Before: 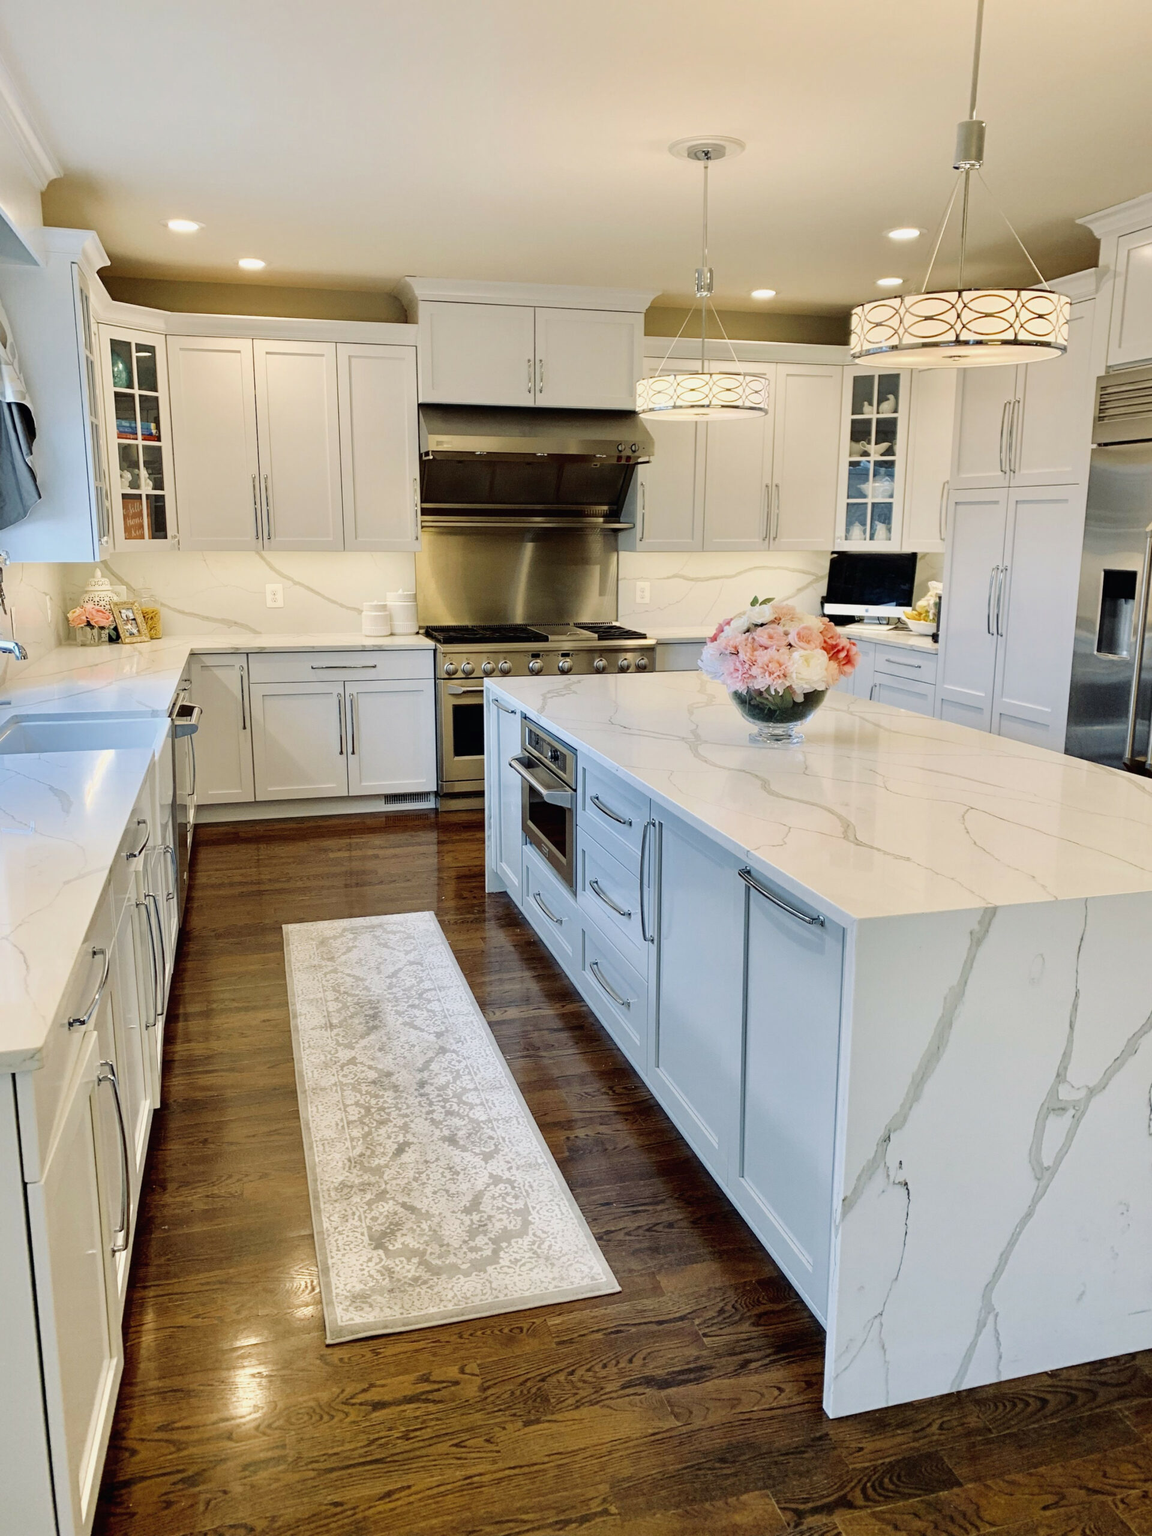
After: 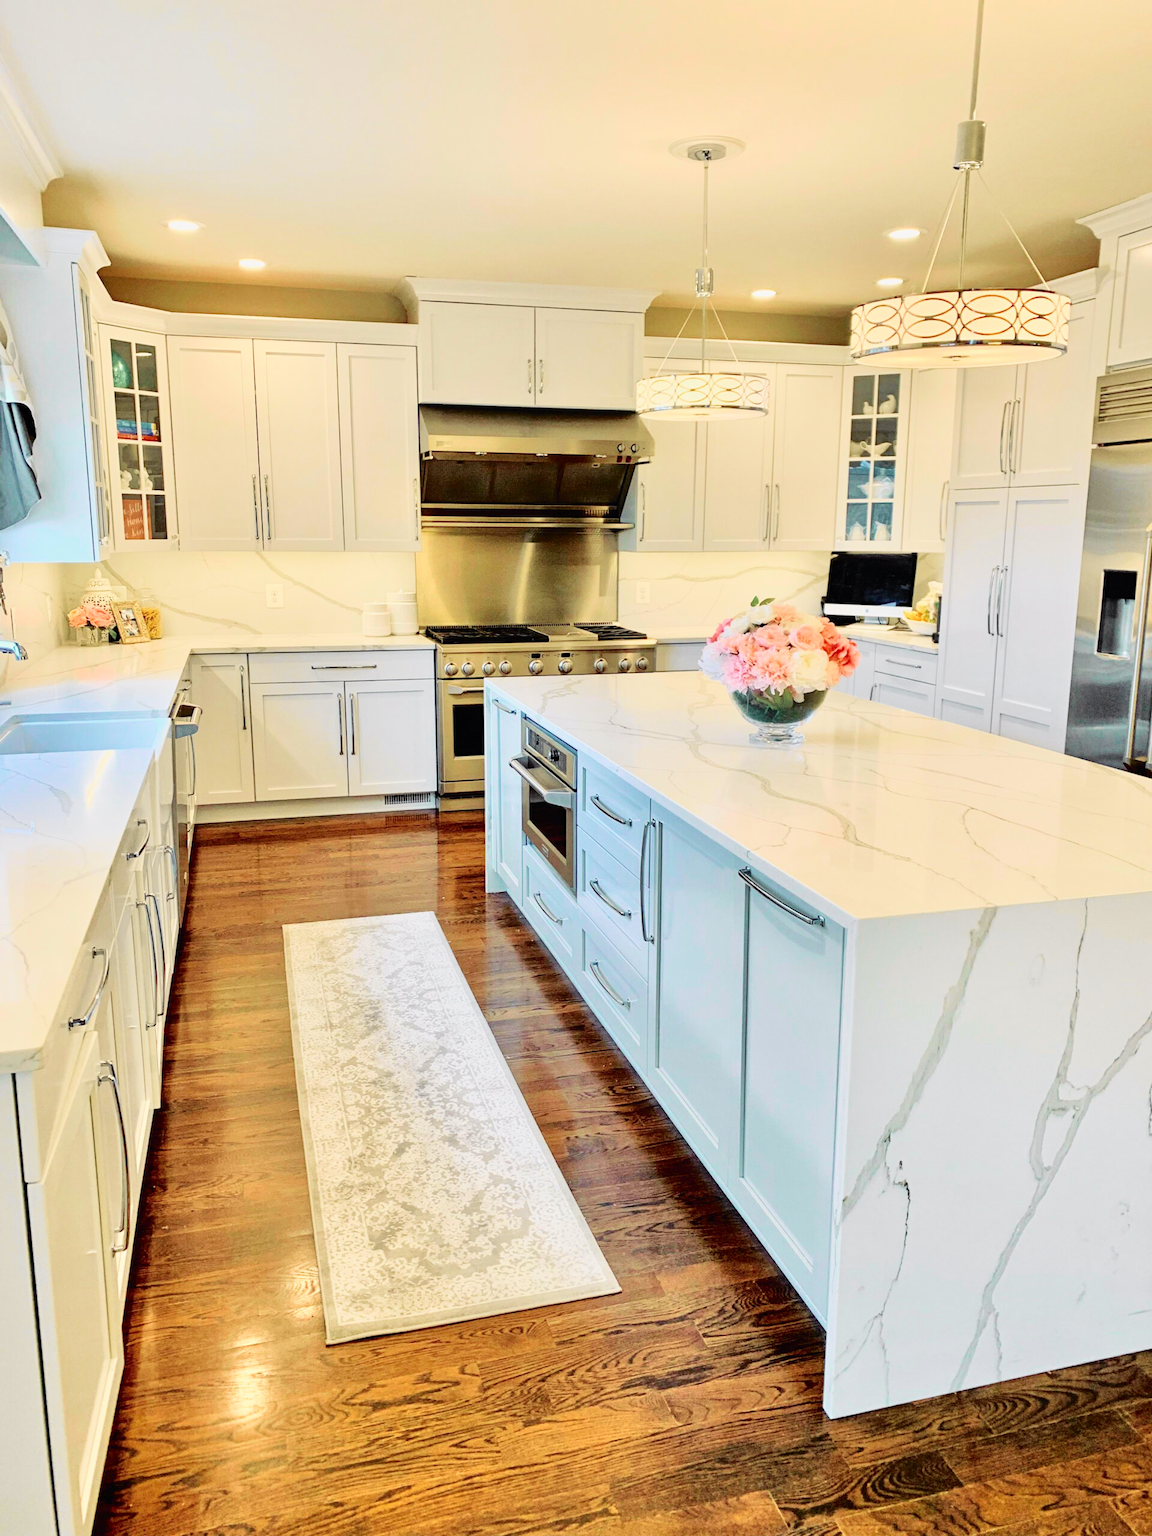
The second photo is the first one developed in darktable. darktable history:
tone curve: curves: ch0 [(0, 0) (0.131, 0.116) (0.316, 0.345) (0.501, 0.584) (0.629, 0.732) (0.812, 0.888) (1, 0.974)]; ch1 [(0, 0) (0.366, 0.367) (0.475, 0.453) (0.494, 0.497) (0.504, 0.503) (0.553, 0.584) (1, 1)]; ch2 [(0, 0) (0.333, 0.346) (0.375, 0.375) (0.424, 0.43) (0.476, 0.492) (0.502, 0.501) (0.533, 0.556) (0.566, 0.599) (0.614, 0.653) (1, 1)], color space Lab, independent channels, preserve colors none
tone equalizer: -7 EV 0.15 EV, -6 EV 0.6 EV, -5 EV 1.15 EV, -4 EV 1.33 EV, -3 EV 1.15 EV, -2 EV 0.6 EV, -1 EV 0.15 EV, mask exposure compensation -0.5 EV
velvia: strength 9.25%
